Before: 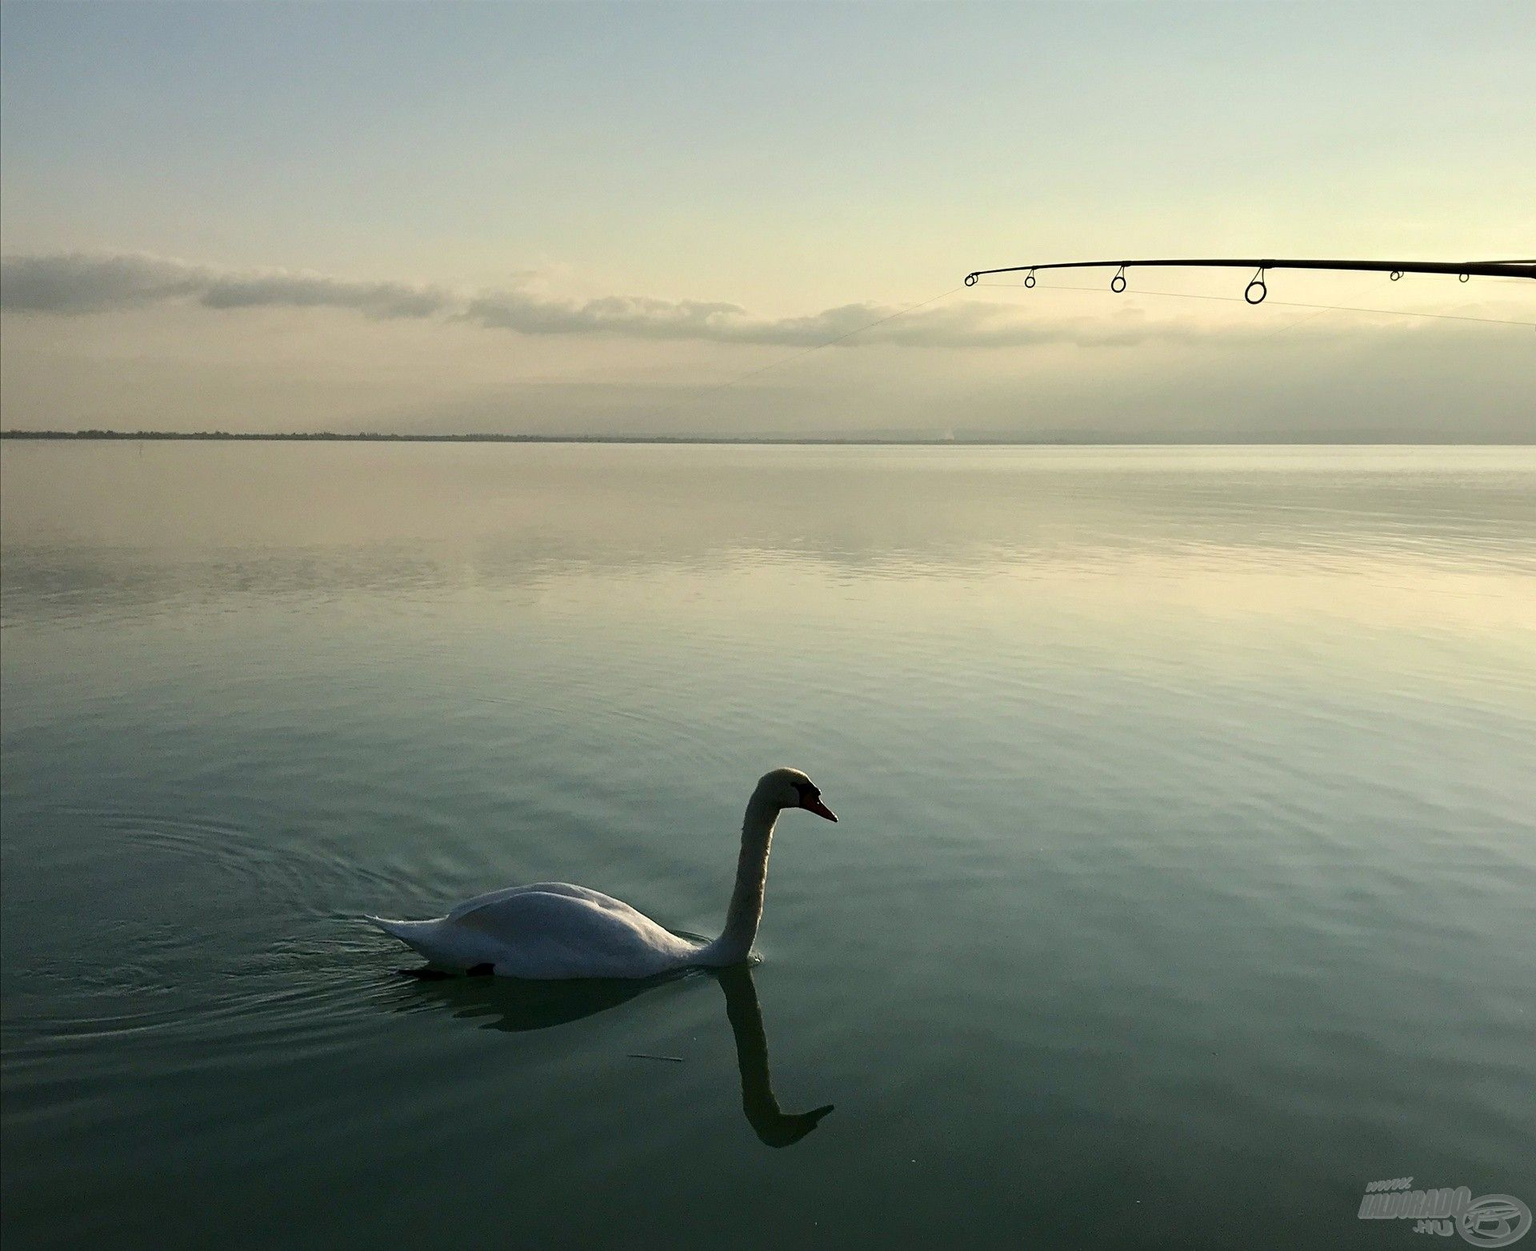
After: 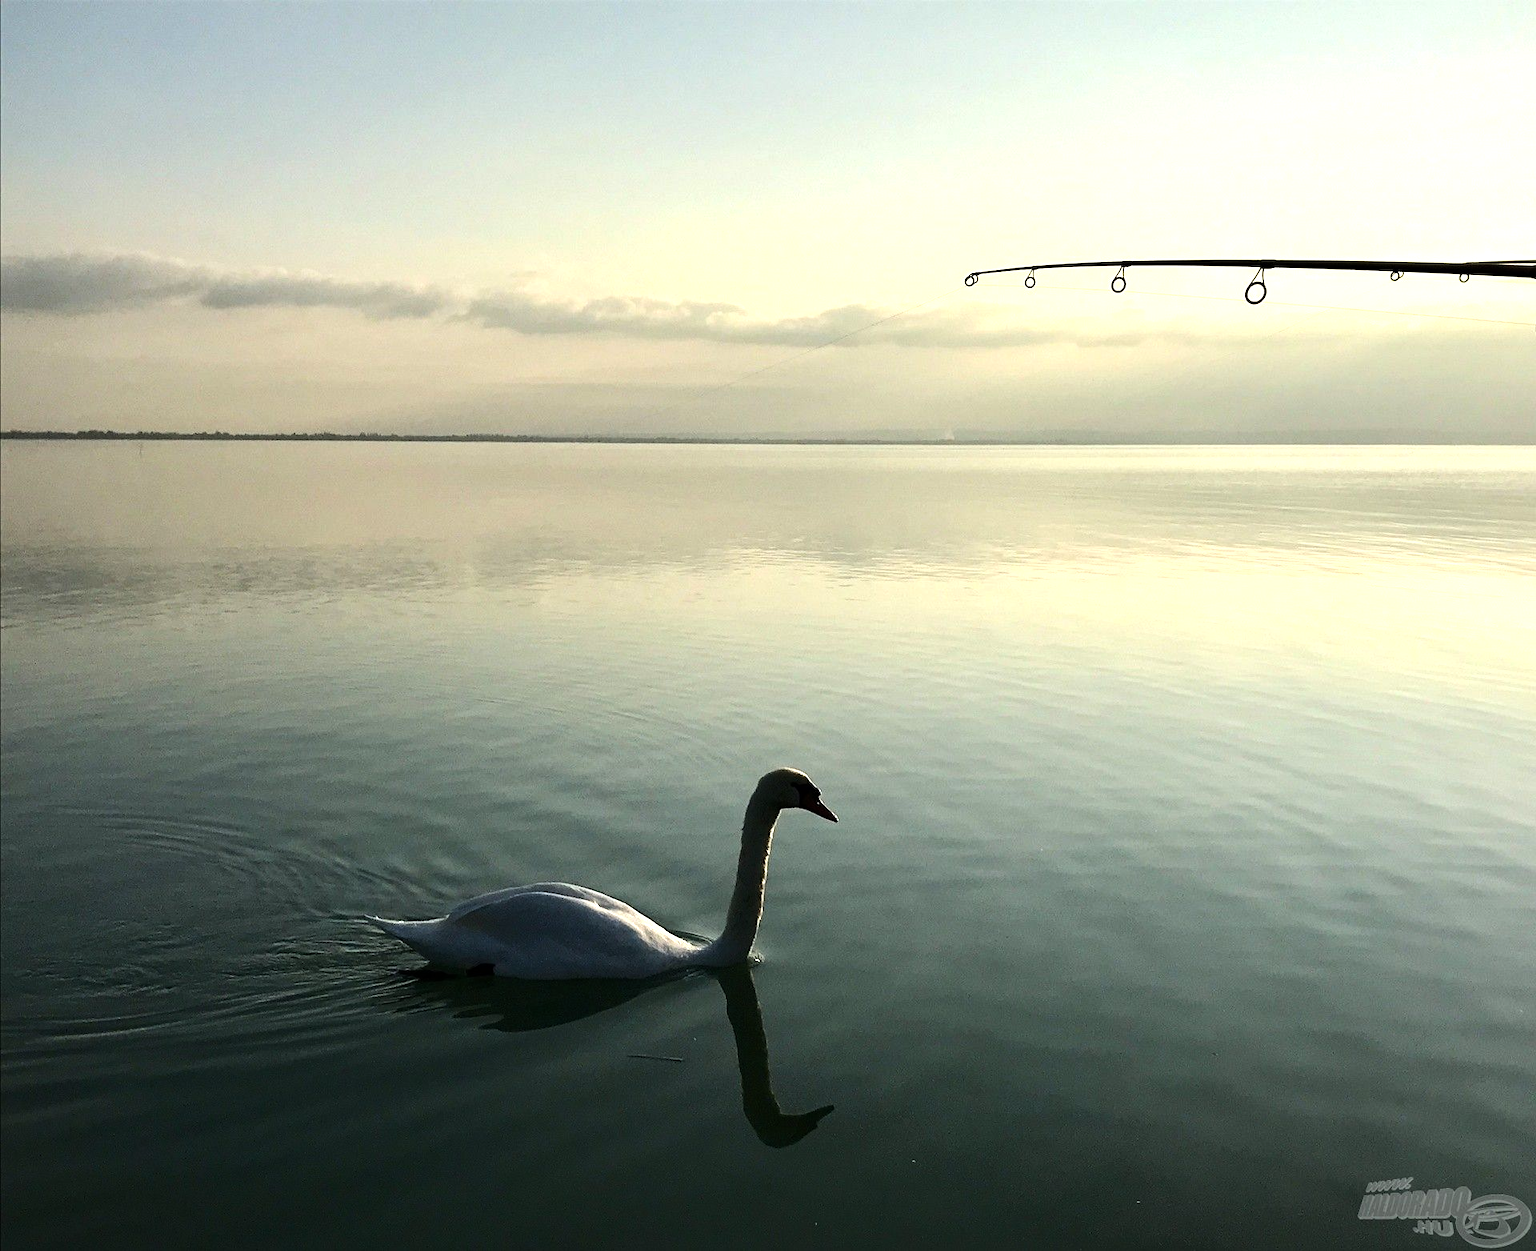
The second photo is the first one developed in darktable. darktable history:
tone equalizer: -8 EV -0.784 EV, -7 EV -0.665 EV, -6 EV -0.621 EV, -5 EV -0.377 EV, -3 EV 0.373 EV, -2 EV 0.6 EV, -1 EV 0.681 EV, +0 EV 0.757 EV, edges refinement/feathering 500, mask exposure compensation -1.57 EV, preserve details no
